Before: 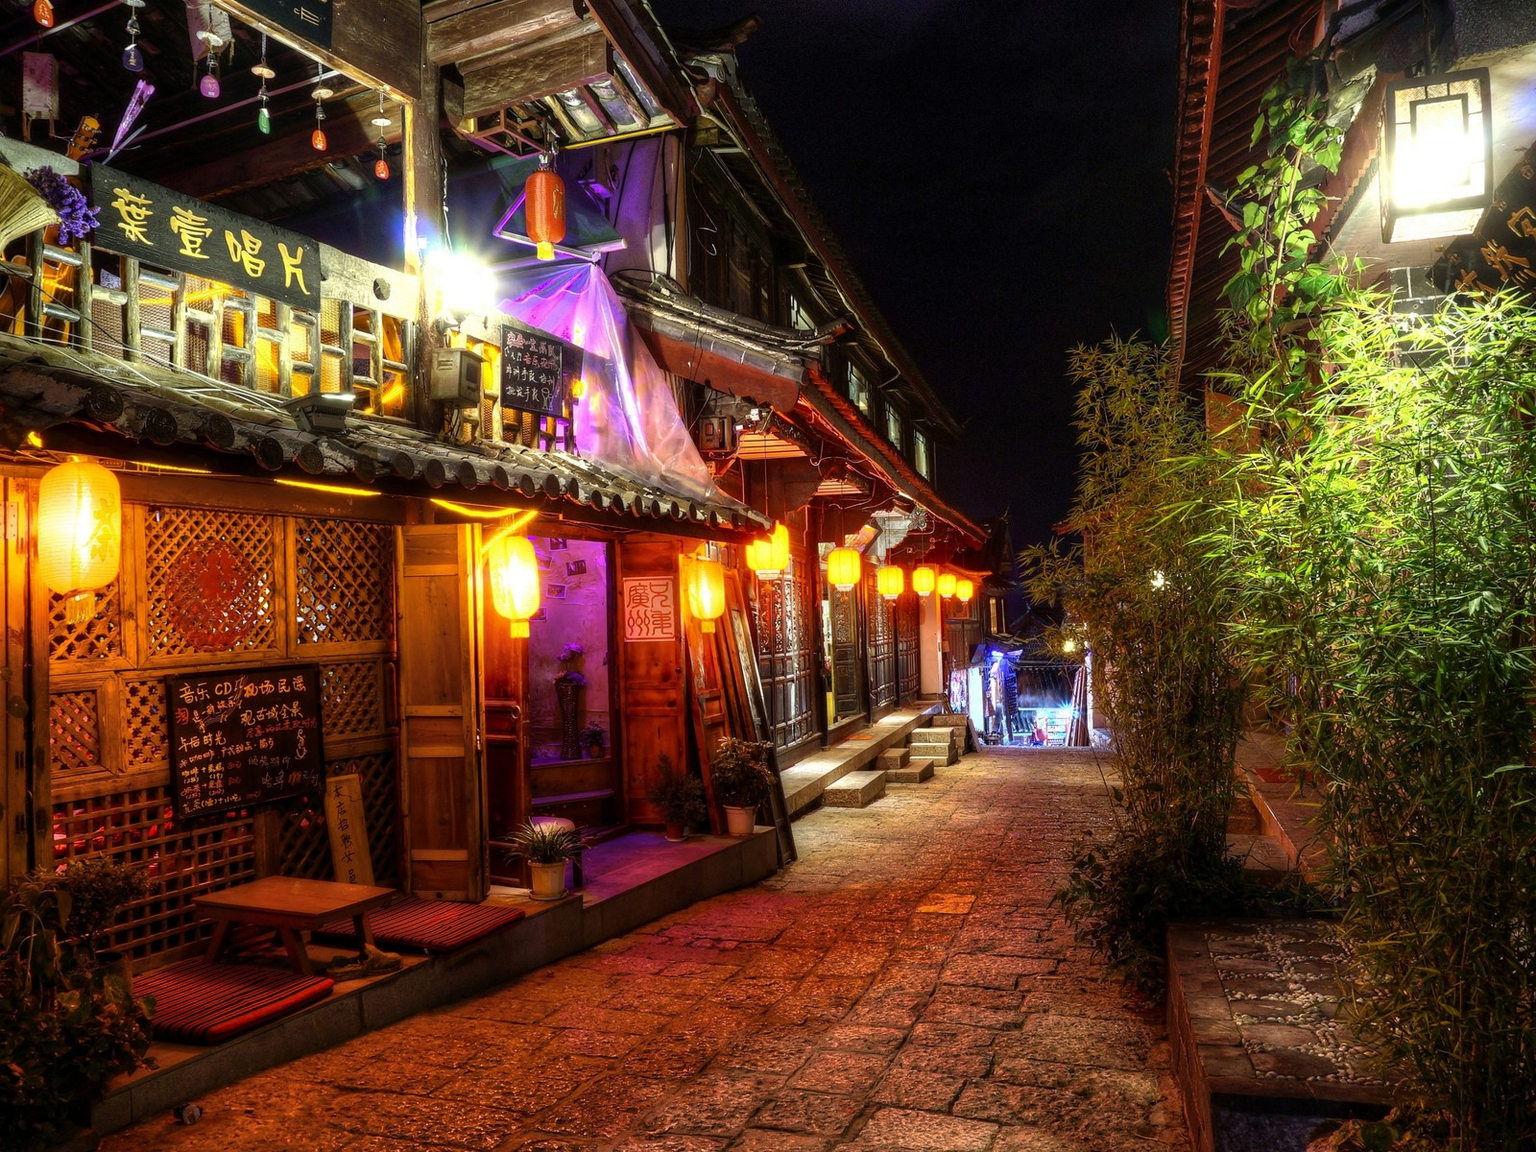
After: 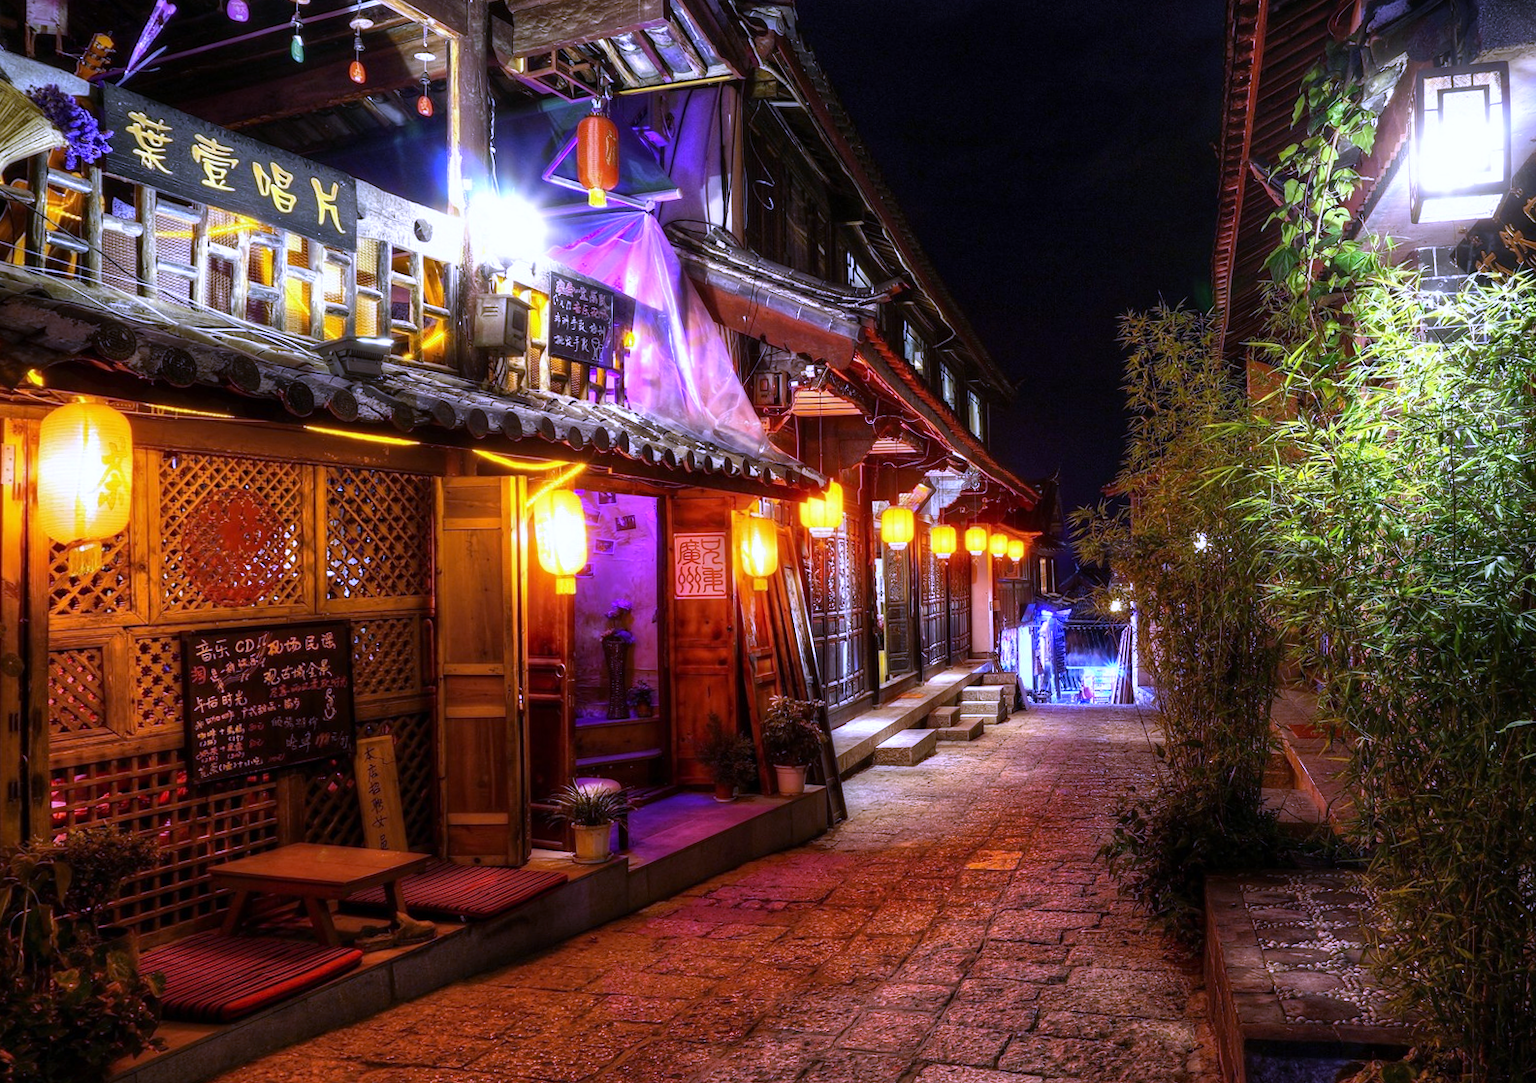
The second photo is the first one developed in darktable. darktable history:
white balance: red 0.98, blue 1.61
rotate and perspective: rotation 0.679°, lens shift (horizontal) 0.136, crop left 0.009, crop right 0.991, crop top 0.078, crop bottom 0.95
